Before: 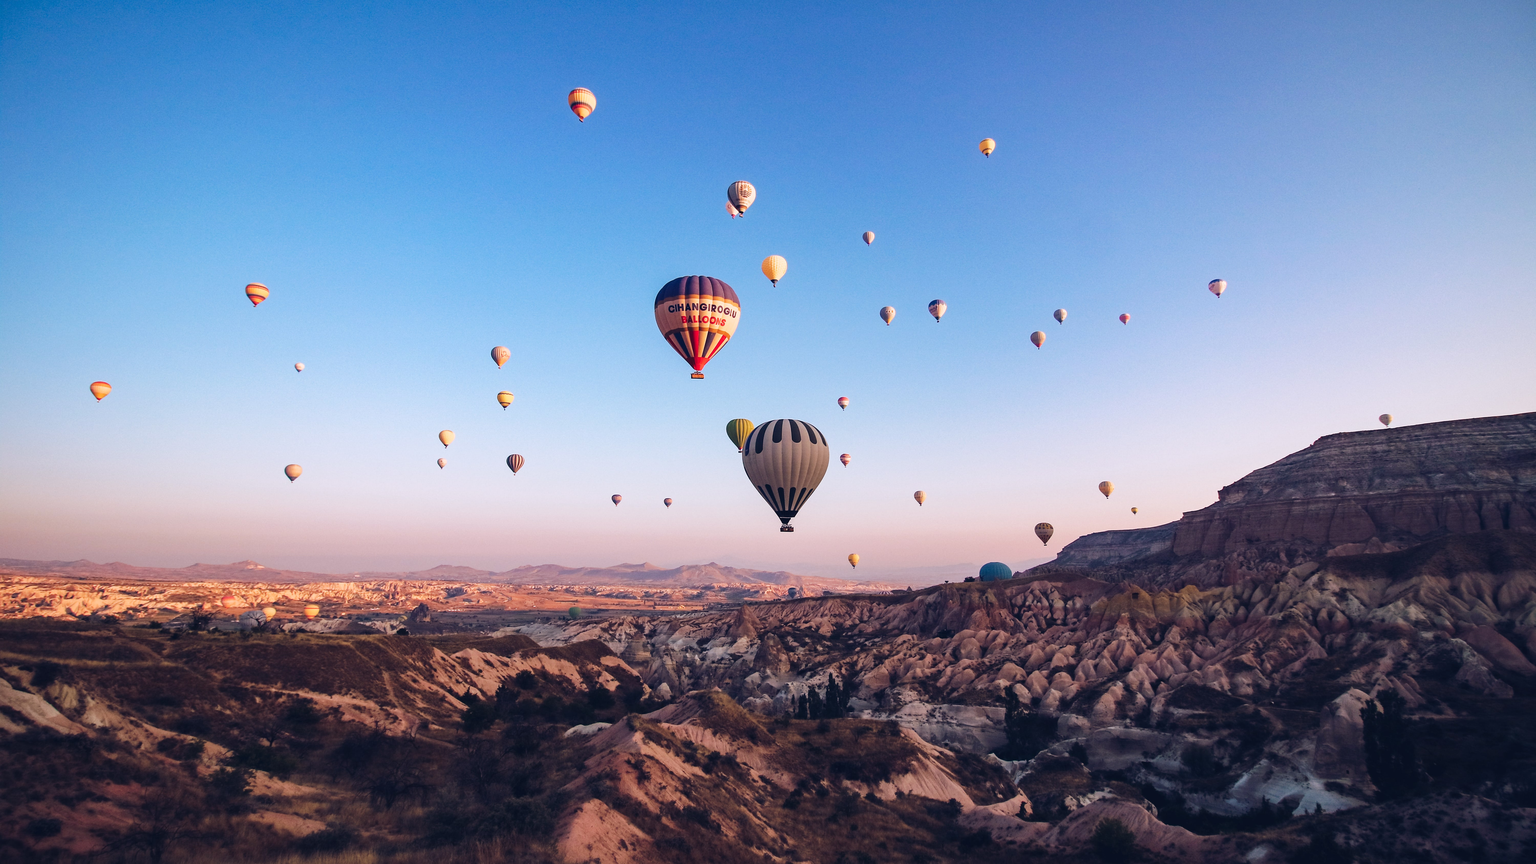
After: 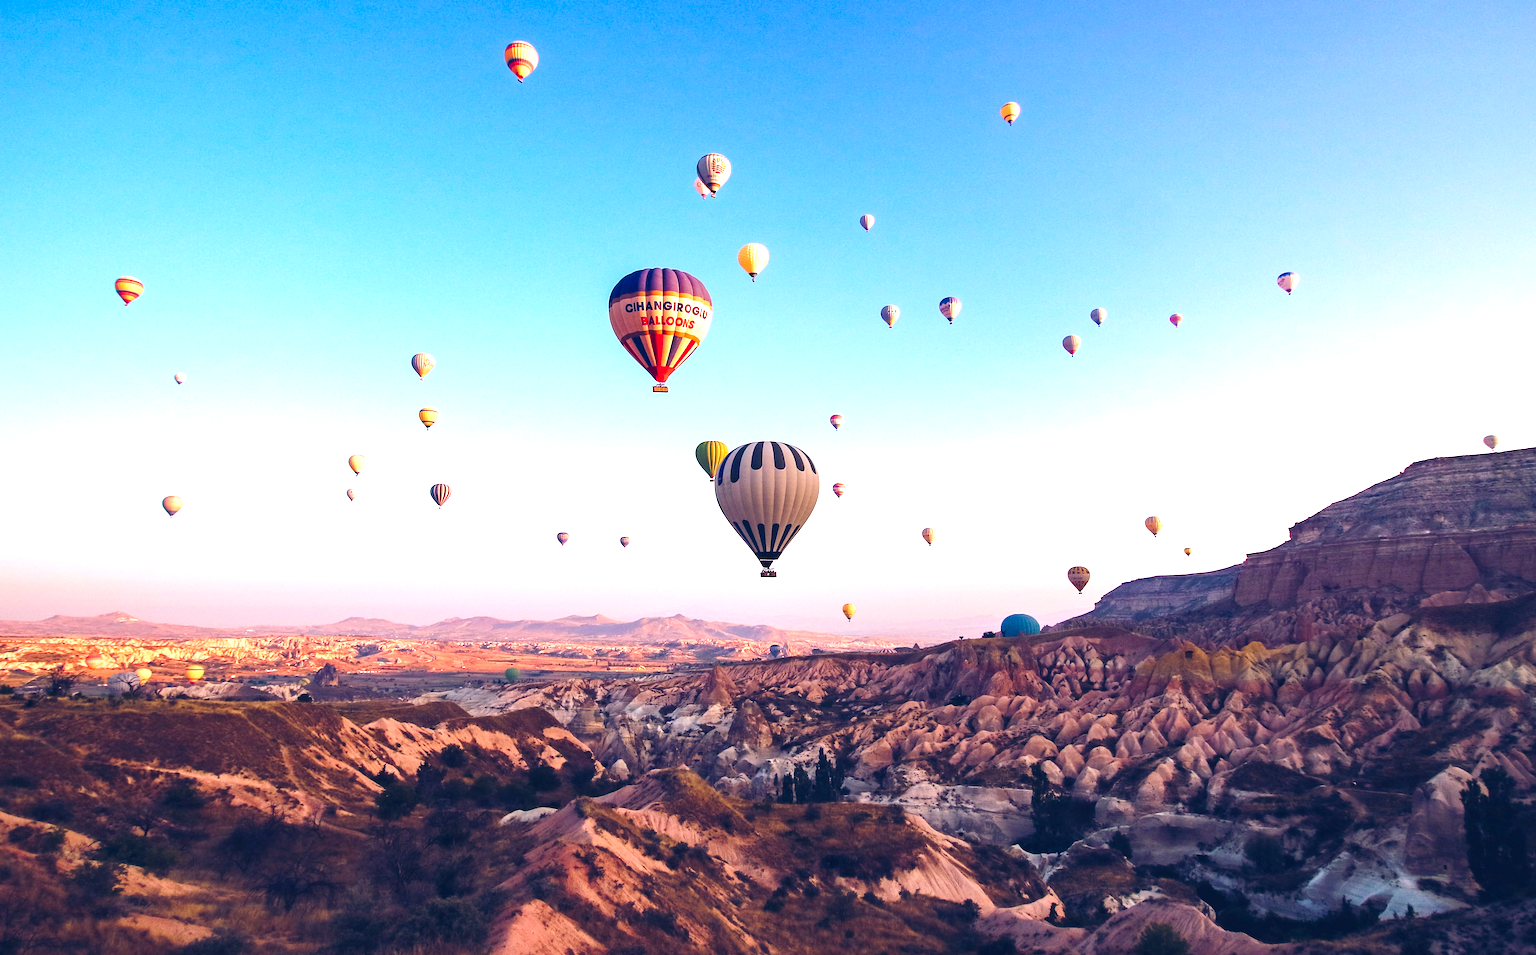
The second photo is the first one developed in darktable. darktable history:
crop: left 9.807%, top 6.259%, right 7.334%, bottom 2.177%
exposure: black level correction 0, exposure 0.9 EV, compensate highlight preservation false
color balance rgb: perceptual saturation grading › global saturation 35%, perceptual saturation grading › highlights -25%, perceptual saturation grading › shadows 25%, global vibrance 10%
